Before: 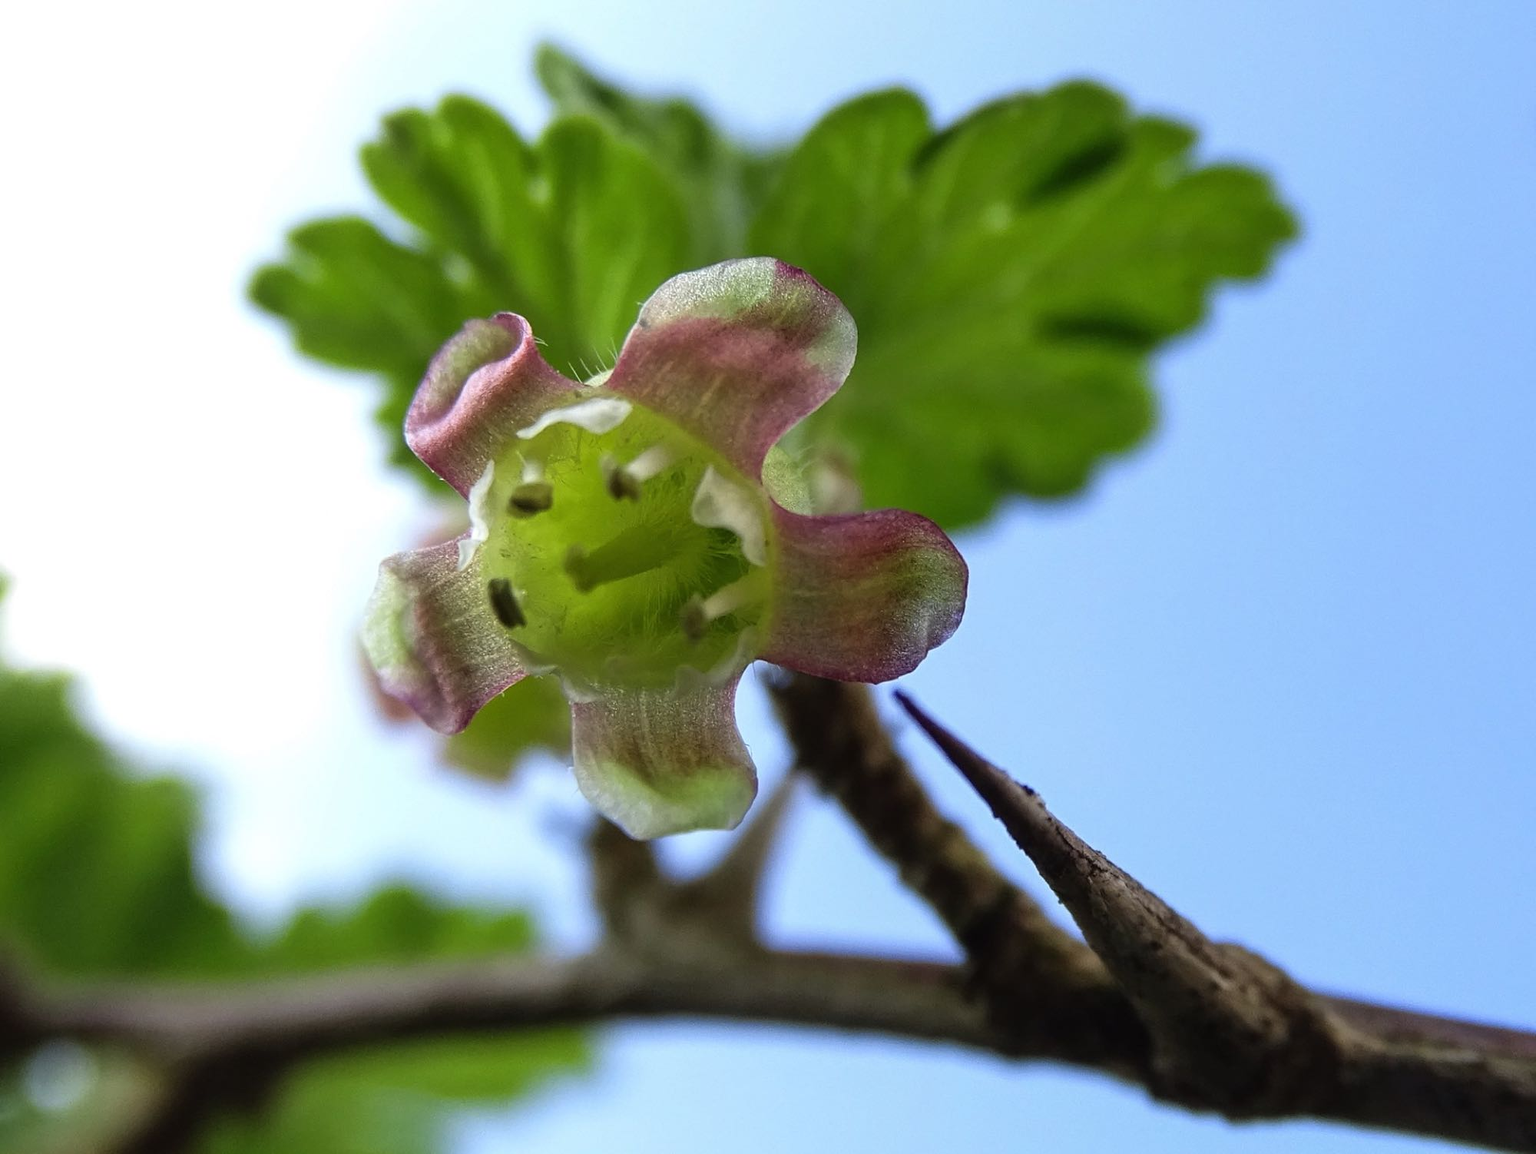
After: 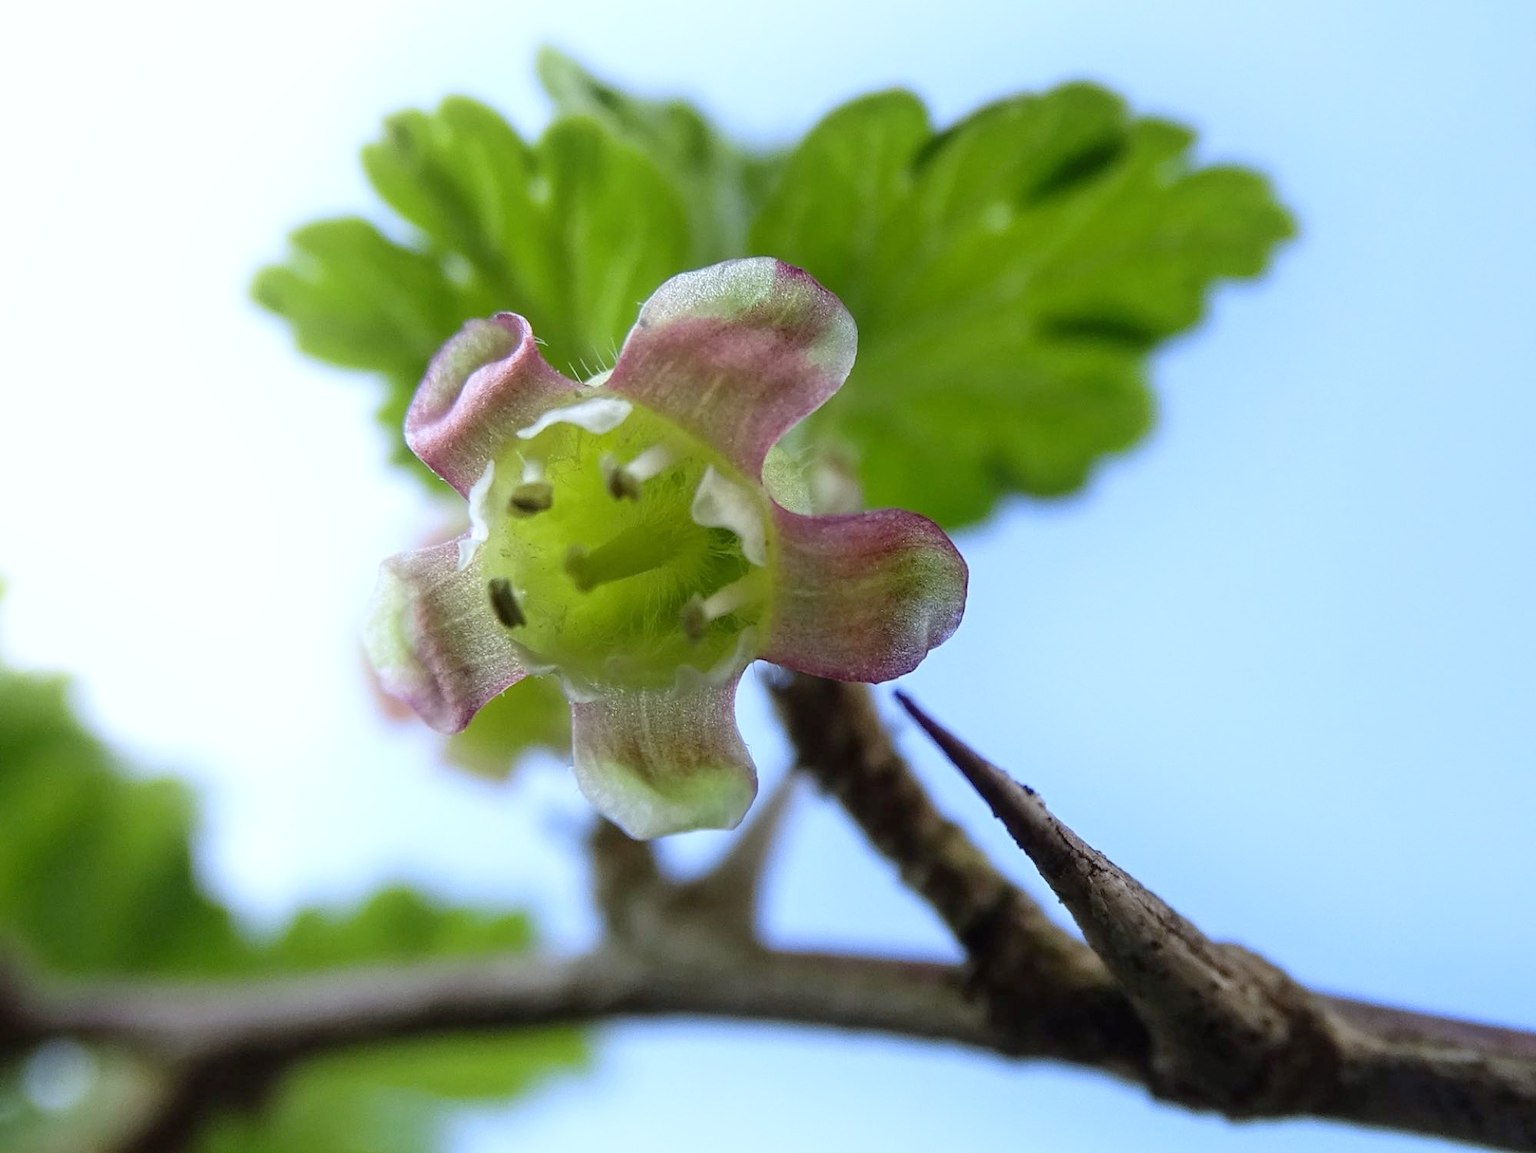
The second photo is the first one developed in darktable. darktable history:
white balance: red 0.954, blue 1.079
shadows and highlights: shadows -24.28, highlights 49.77, soften with gaussian
